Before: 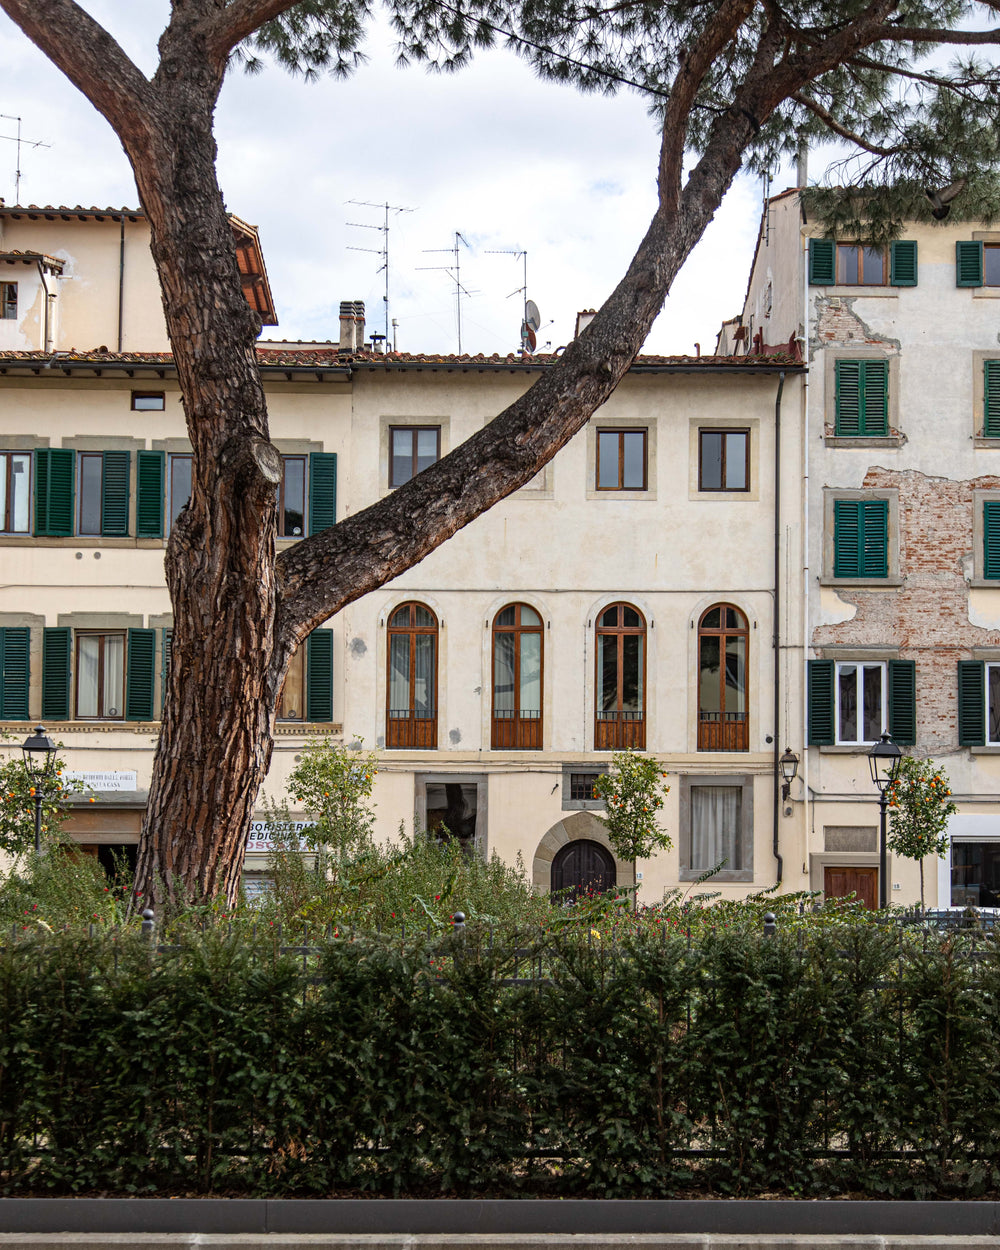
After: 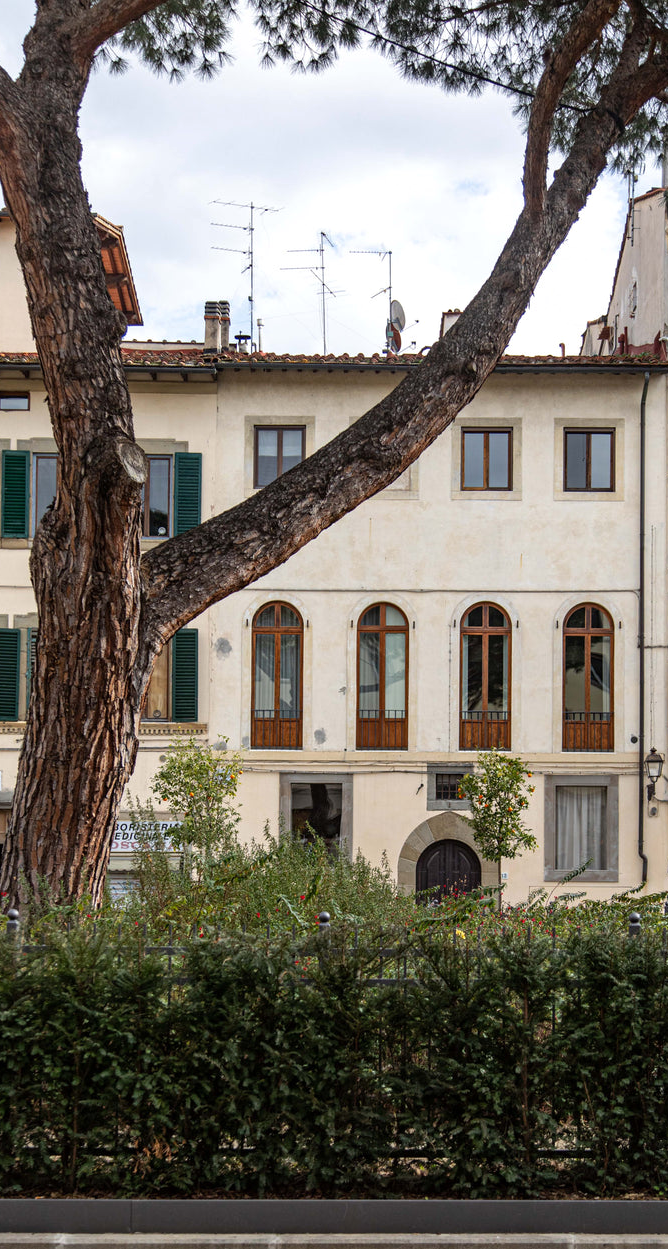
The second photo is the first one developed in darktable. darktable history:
crop and rotate: left 13.505%, right 19.682%
tone equalizer: edges refinement/feathering 500, mask exposure compensation -1.57 EV, preserve details no
